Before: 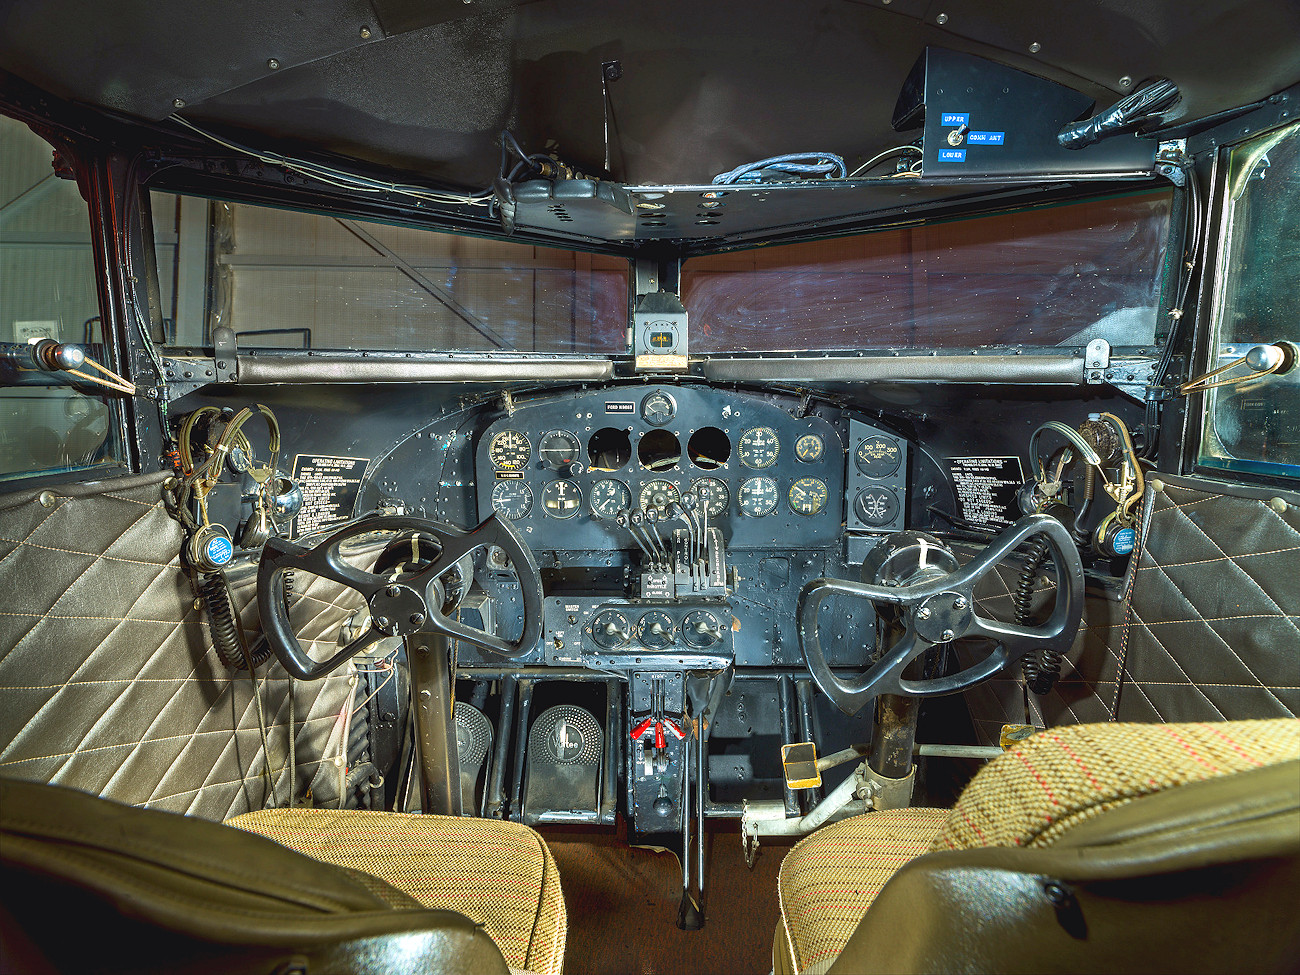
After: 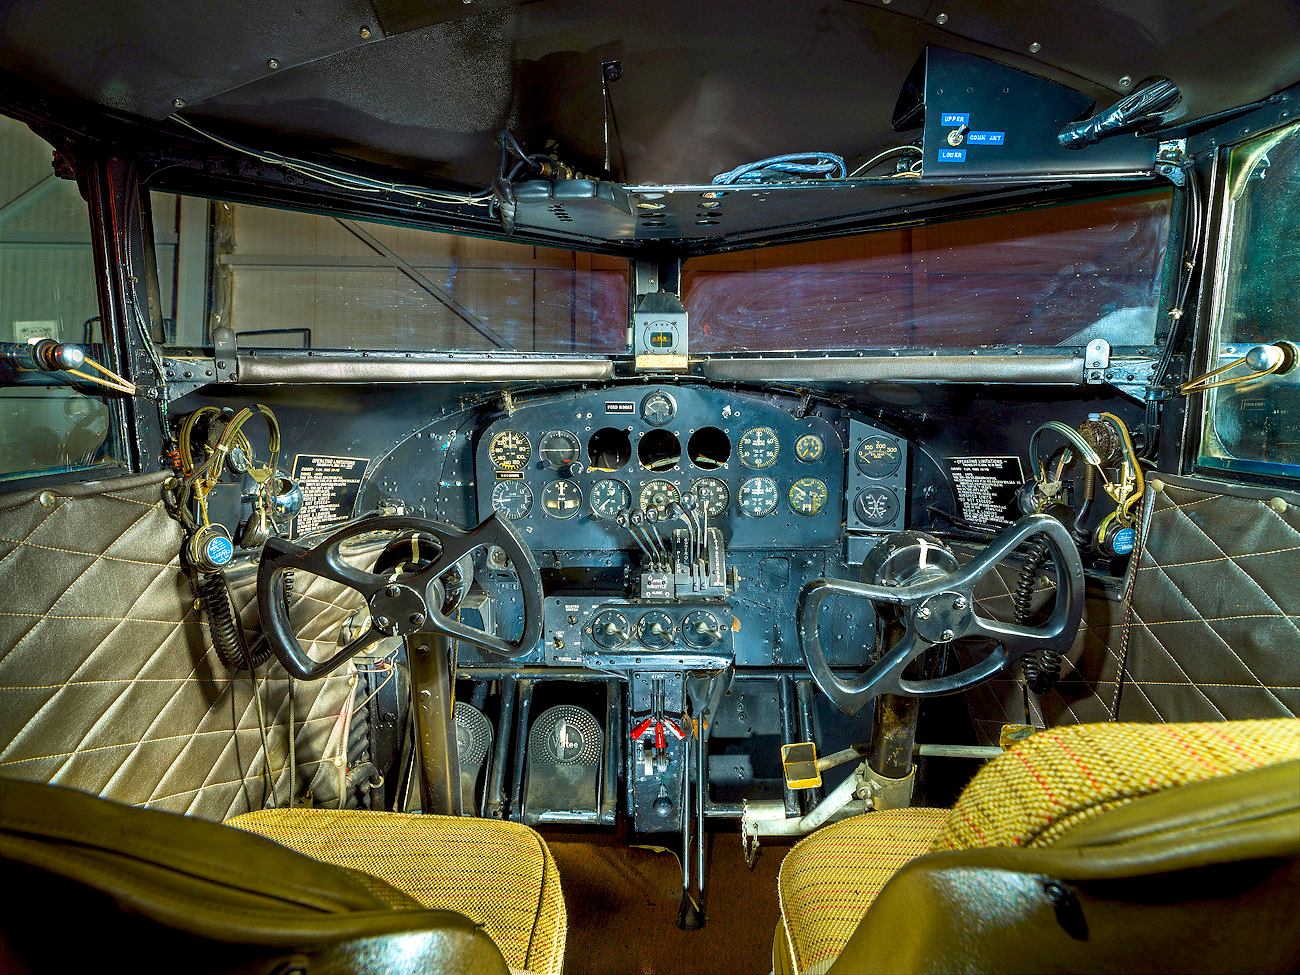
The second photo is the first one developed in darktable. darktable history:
color balance rgb: global offset › luminance -0.904%, perceptual saturation grading › global saturation 30.698%, global vibrance 20%
local contrast: highlights 103%, shadows 100%, detail 120%, midtone range 0.2
